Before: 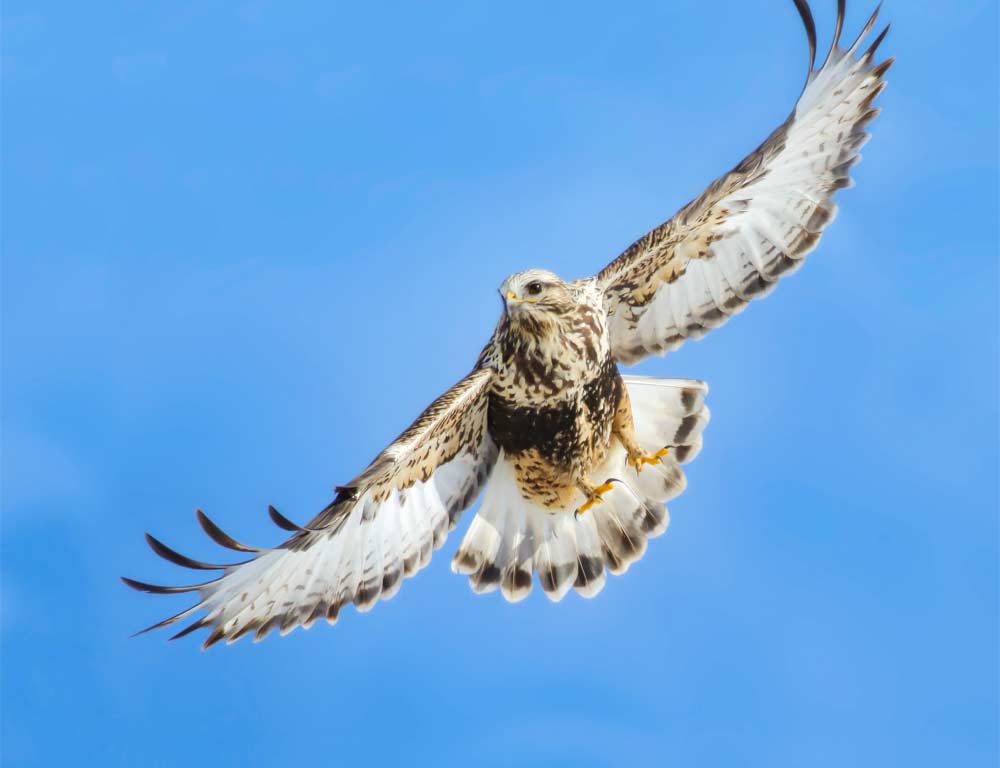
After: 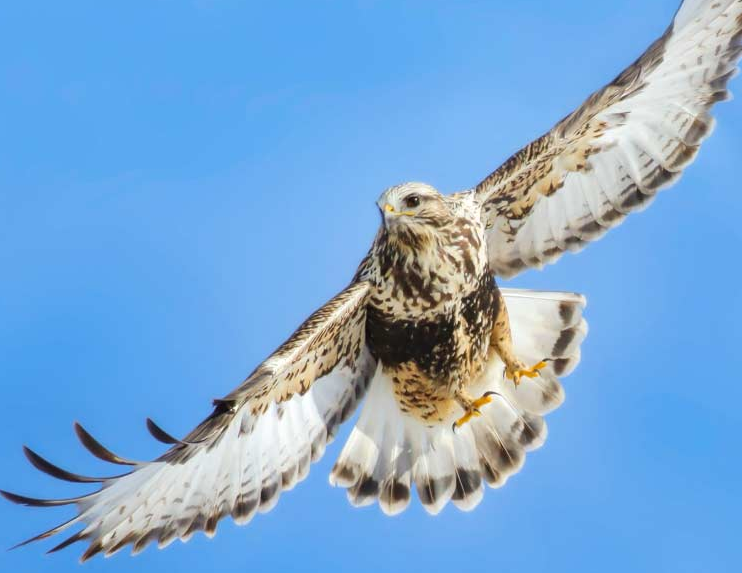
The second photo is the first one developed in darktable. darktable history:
crop and rotate: left 12.235%, top 11.456%, right 13.557%, bottom 13.899%
